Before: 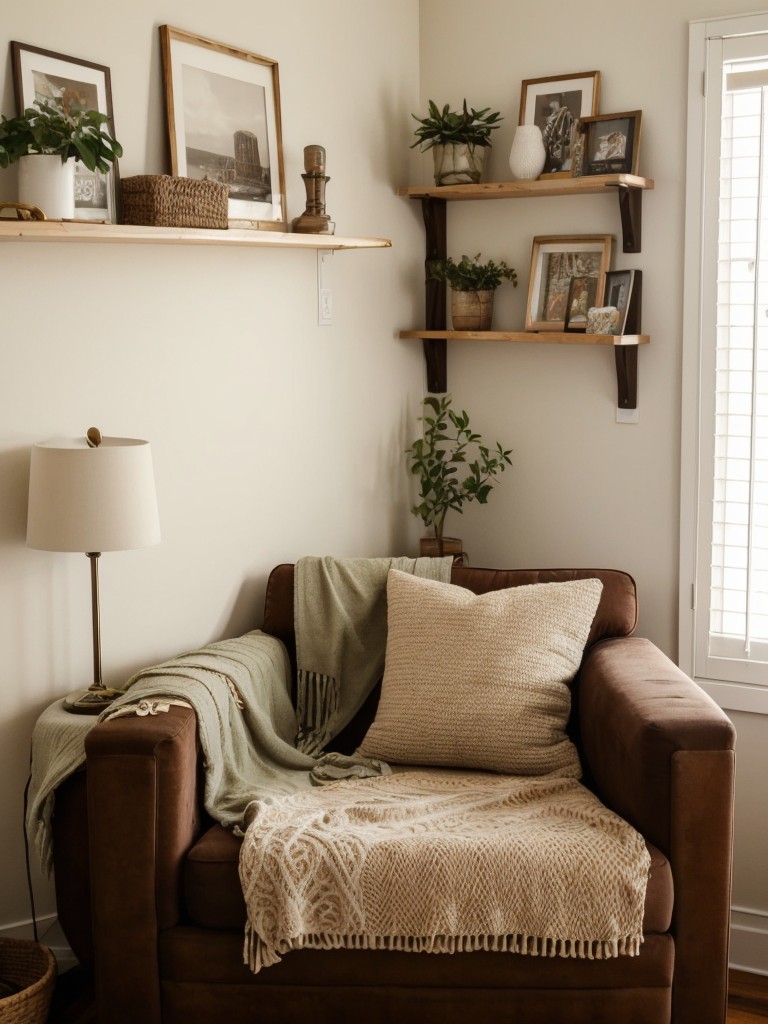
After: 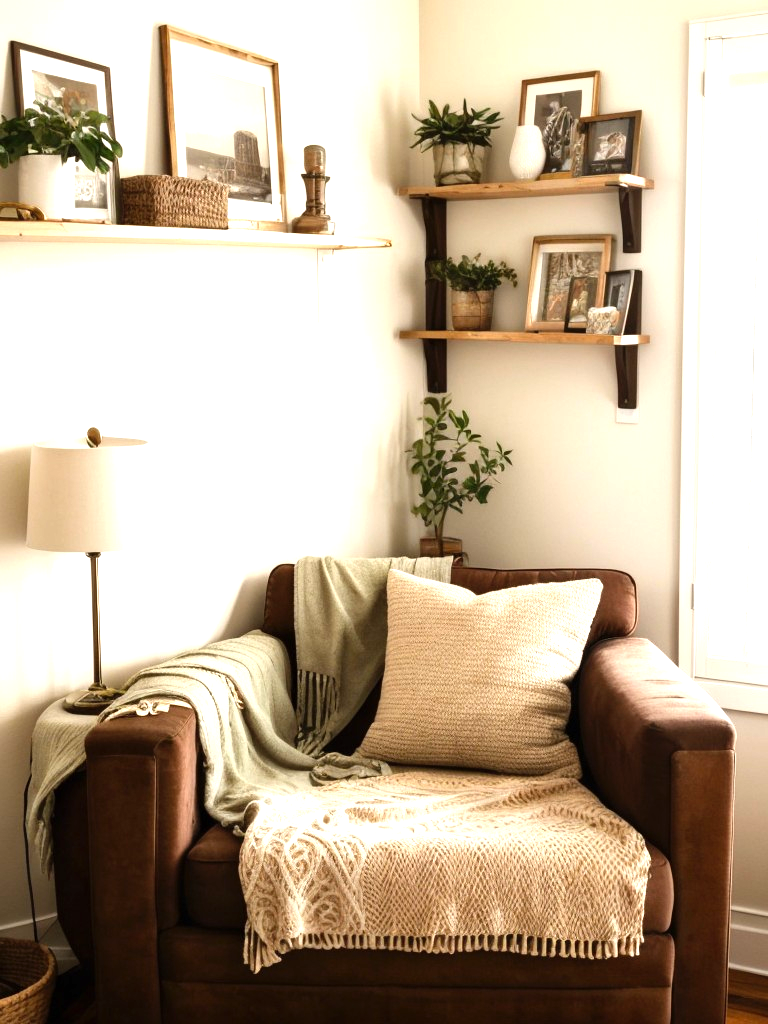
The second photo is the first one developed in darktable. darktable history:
levels: gray 50.8%, levels [0, 0.352, 0.703]
